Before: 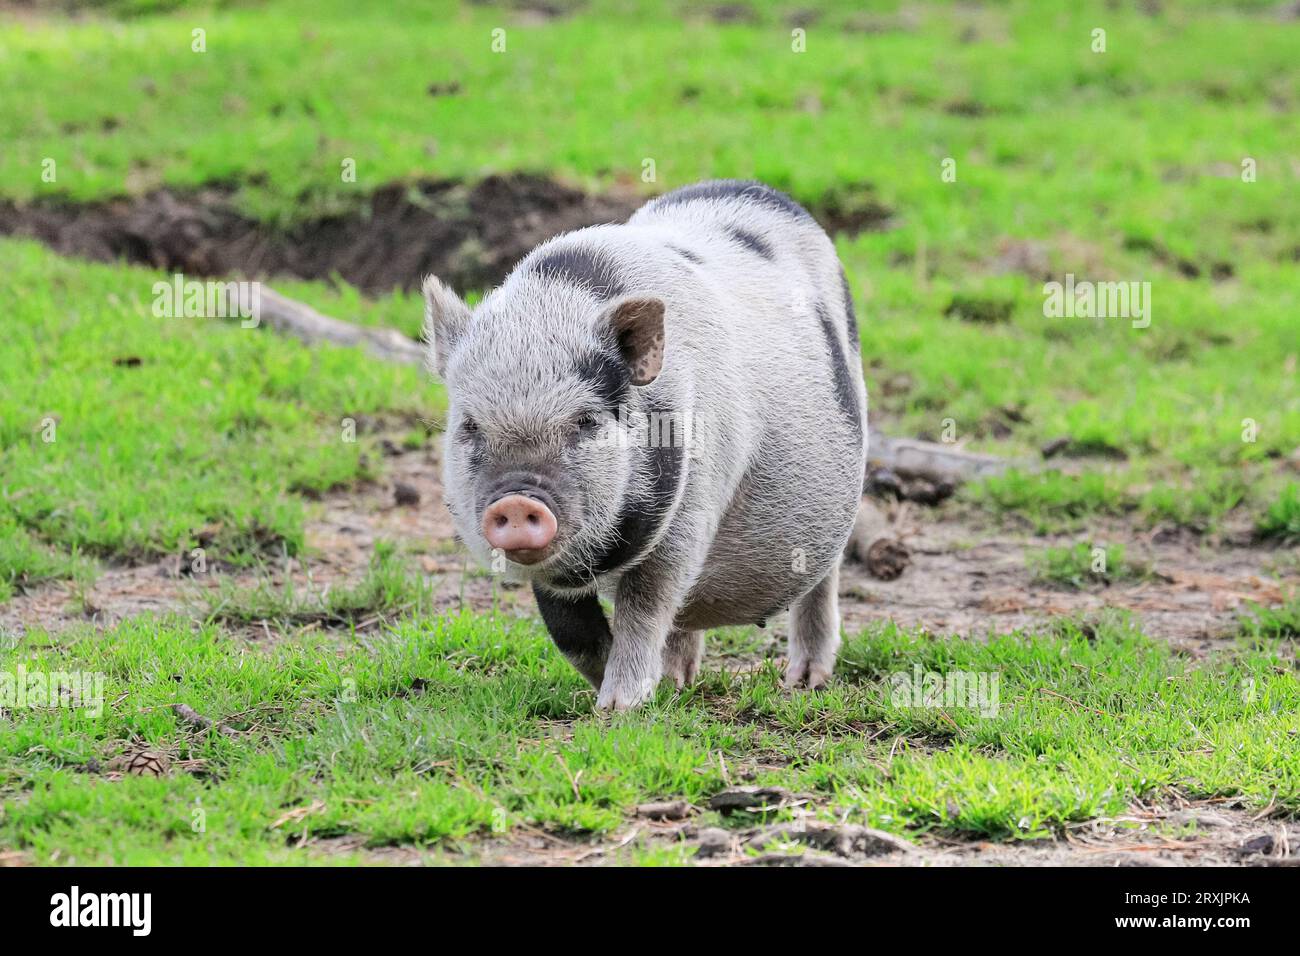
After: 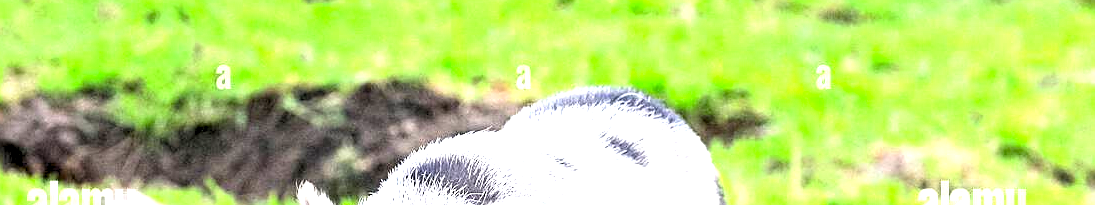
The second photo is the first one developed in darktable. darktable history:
crop and rotate: left 9.647%, top 9.747%, right 6.105%, bottom 68.714%
contrast brightness saturation: saturation 0.097
sharpen: on, module defaults
exposure: black level correction 0.01, exposure 1 EV, compensate exposure bias true, compensate highlight preservation false
levels: levels [0.062, 0.494, 0.925]
